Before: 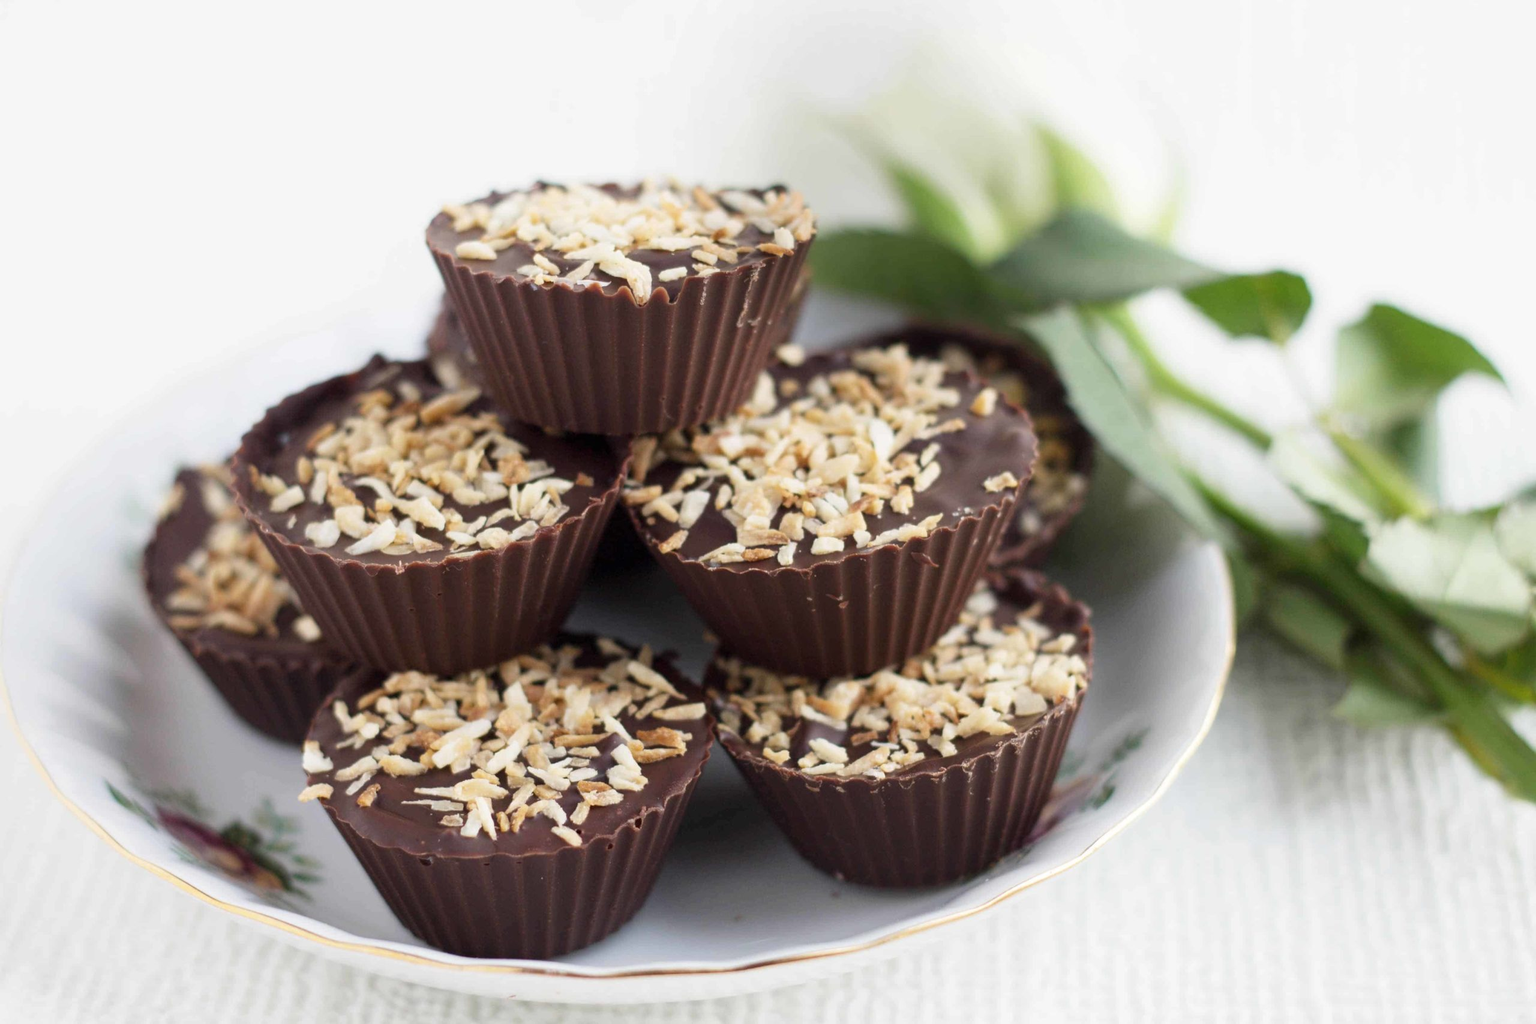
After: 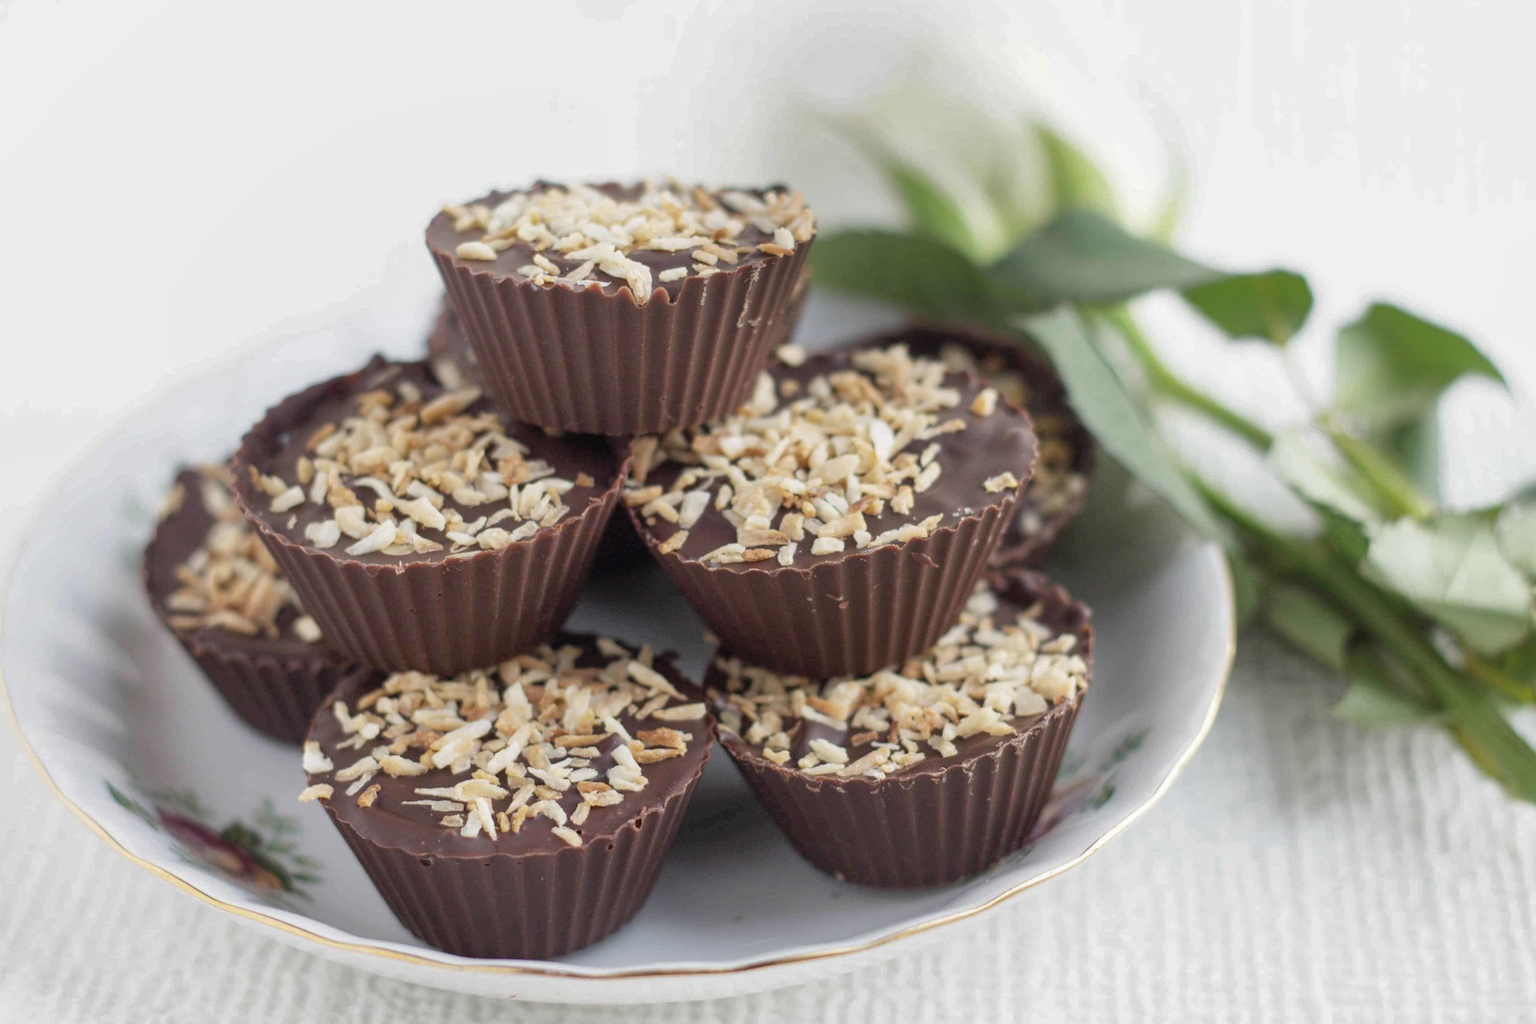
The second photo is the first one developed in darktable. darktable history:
local contrast: detail 110%
shadows and highlights: on, module defaults
color correction: saturation 0.85
